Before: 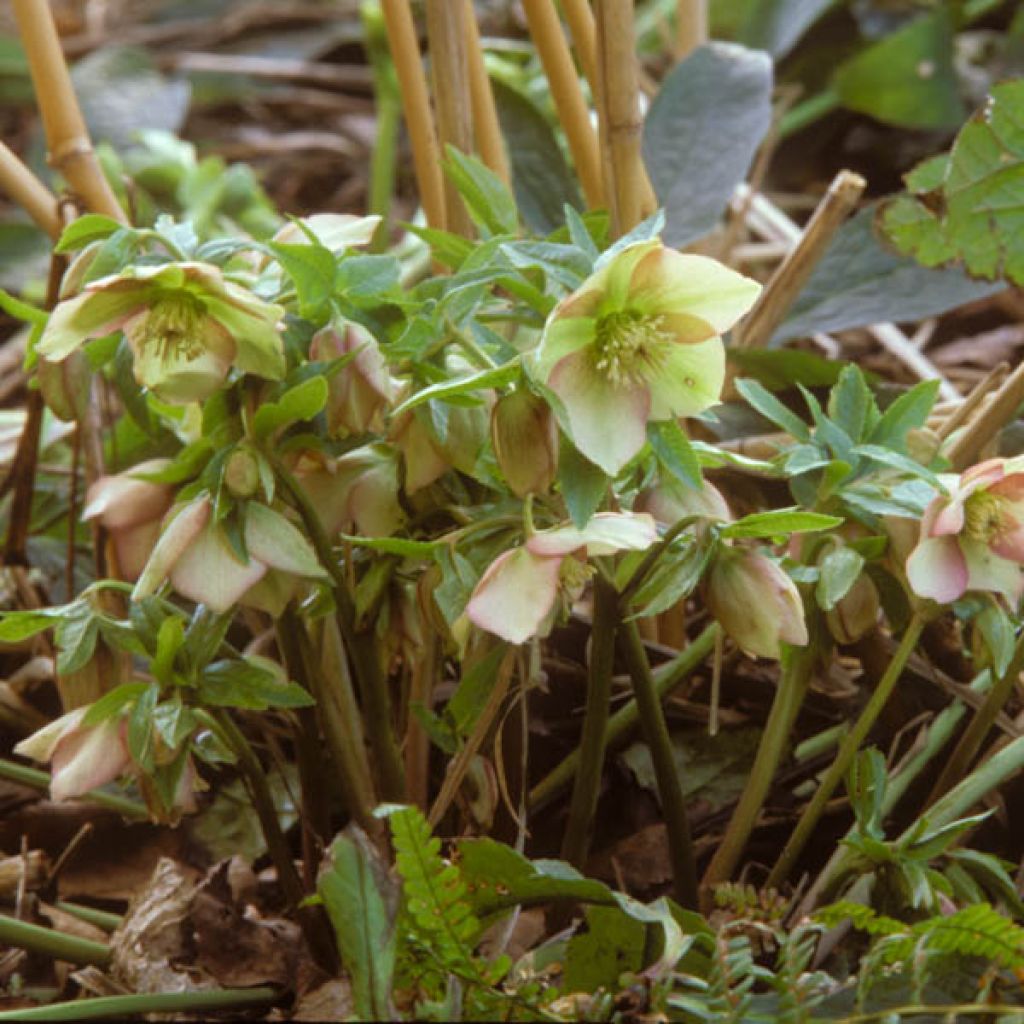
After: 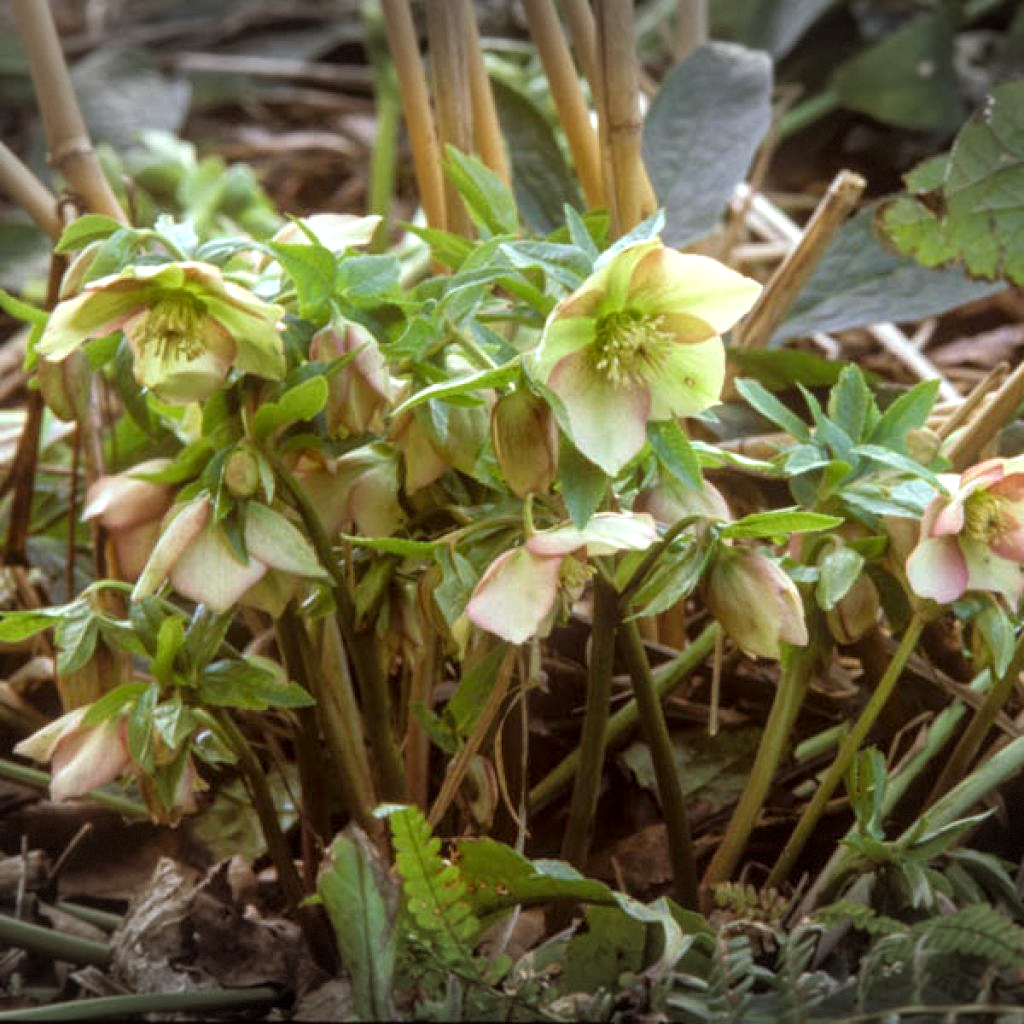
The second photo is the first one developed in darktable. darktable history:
vignetting: fall-off start 100.36%, width/height ratio 1.311, dithering 8-bit output
local contrast: on, module defaults
exposure: exposure 0.294 EV, compensate exposure bias true, compensate highlight preservation false
